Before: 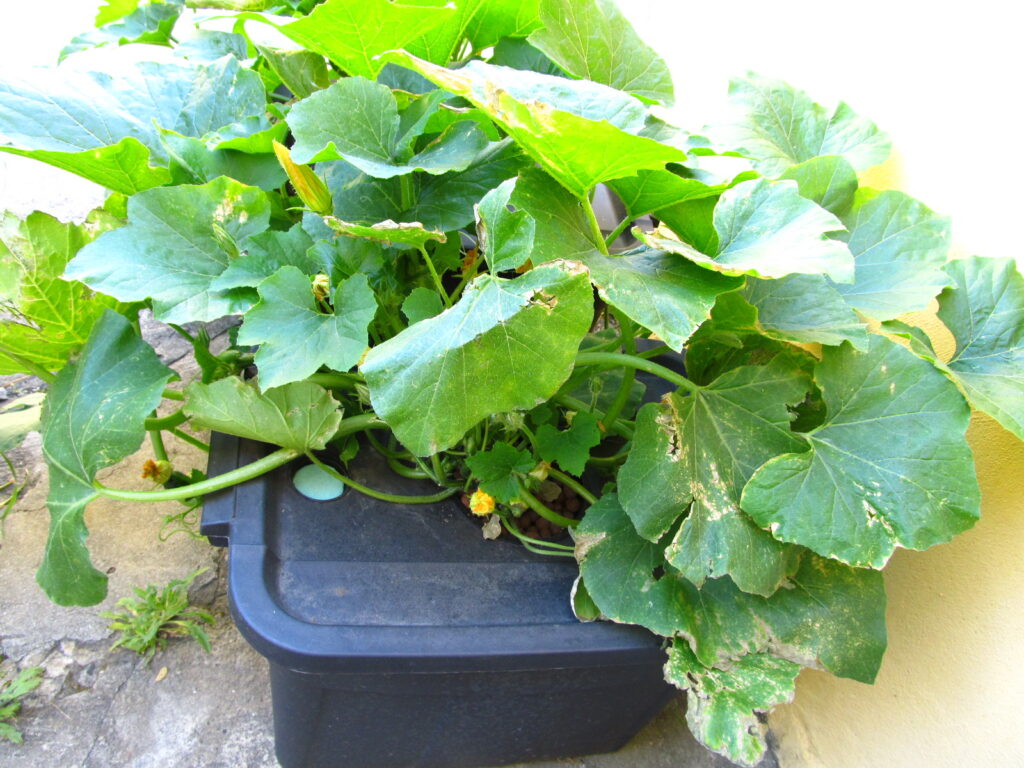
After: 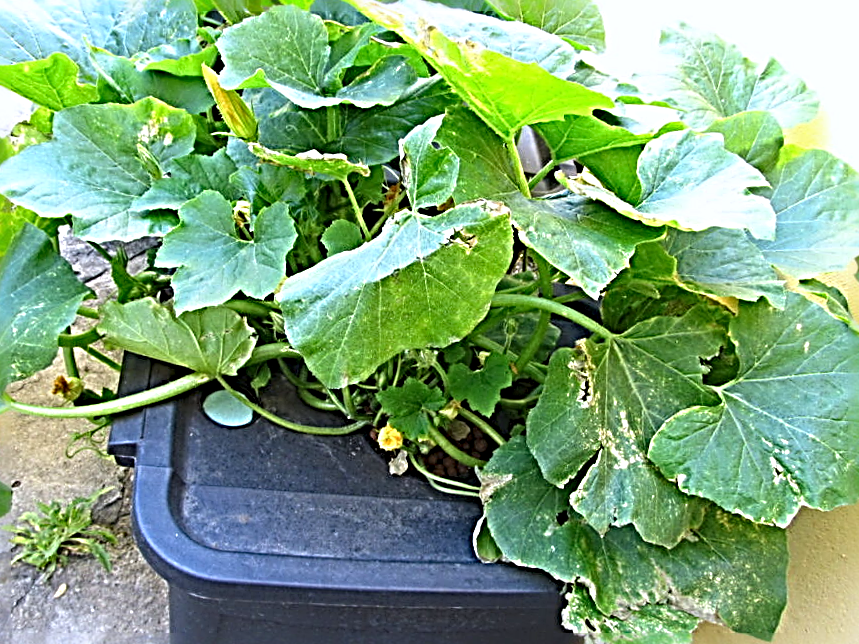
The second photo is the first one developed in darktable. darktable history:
crop and rotate: angle -3.27°, left 5.211%, top 5.211%, right 4.607%, bottom 4.607%
sharpen: radius 4.001, amount 2
white balance: red 0.984, blue 1.059
